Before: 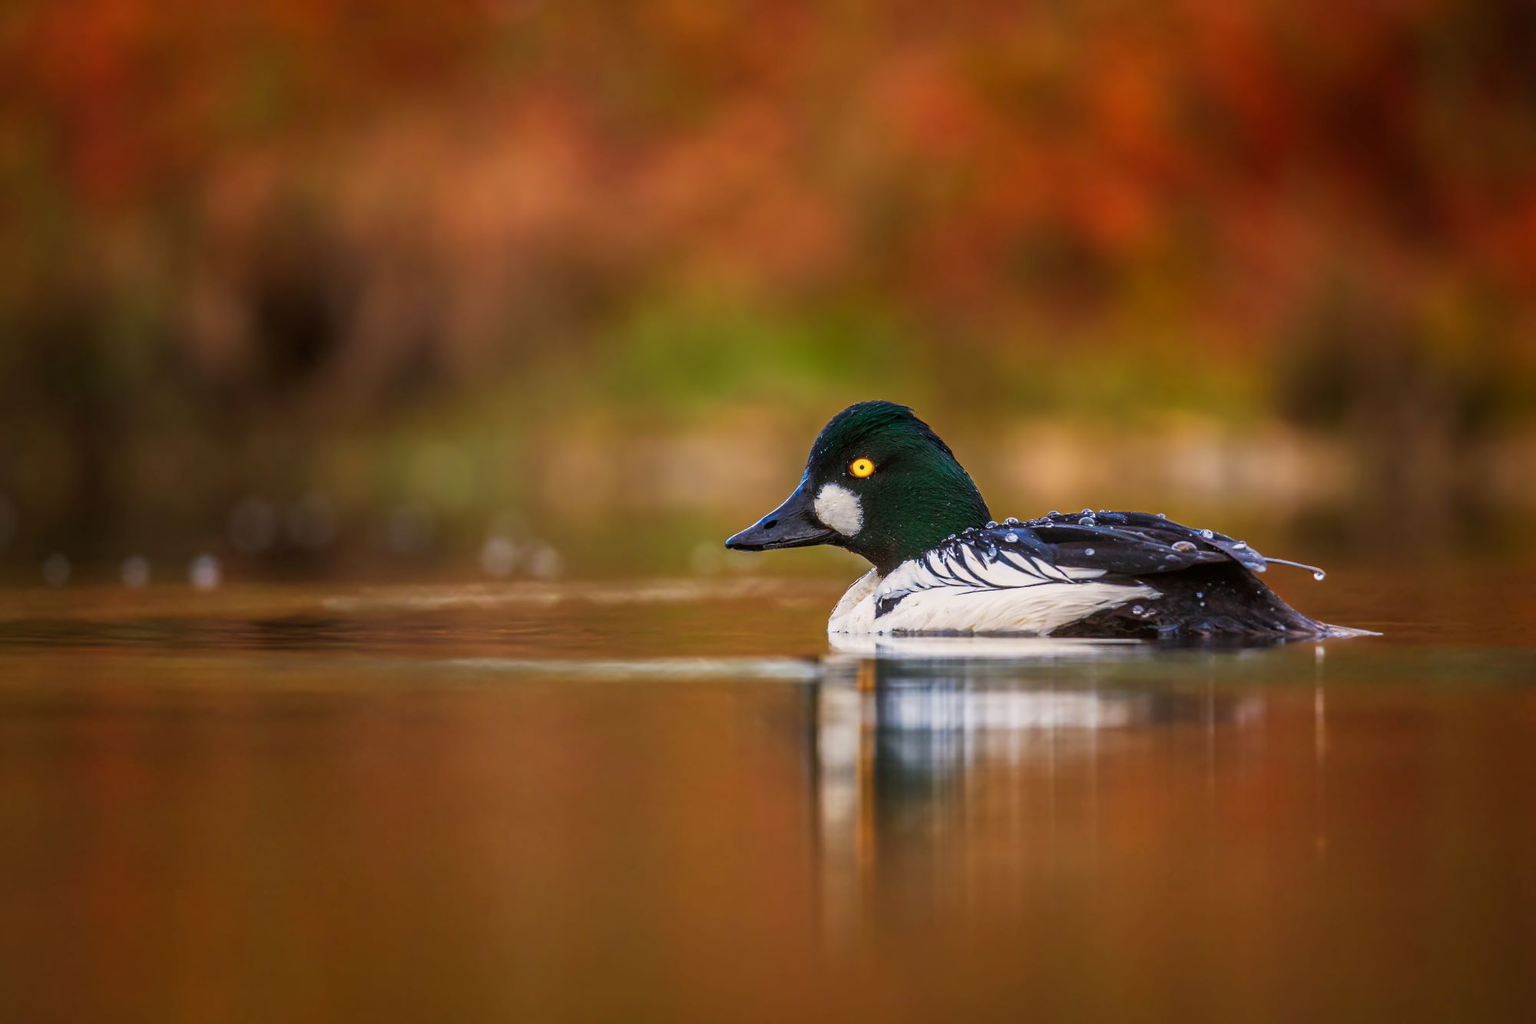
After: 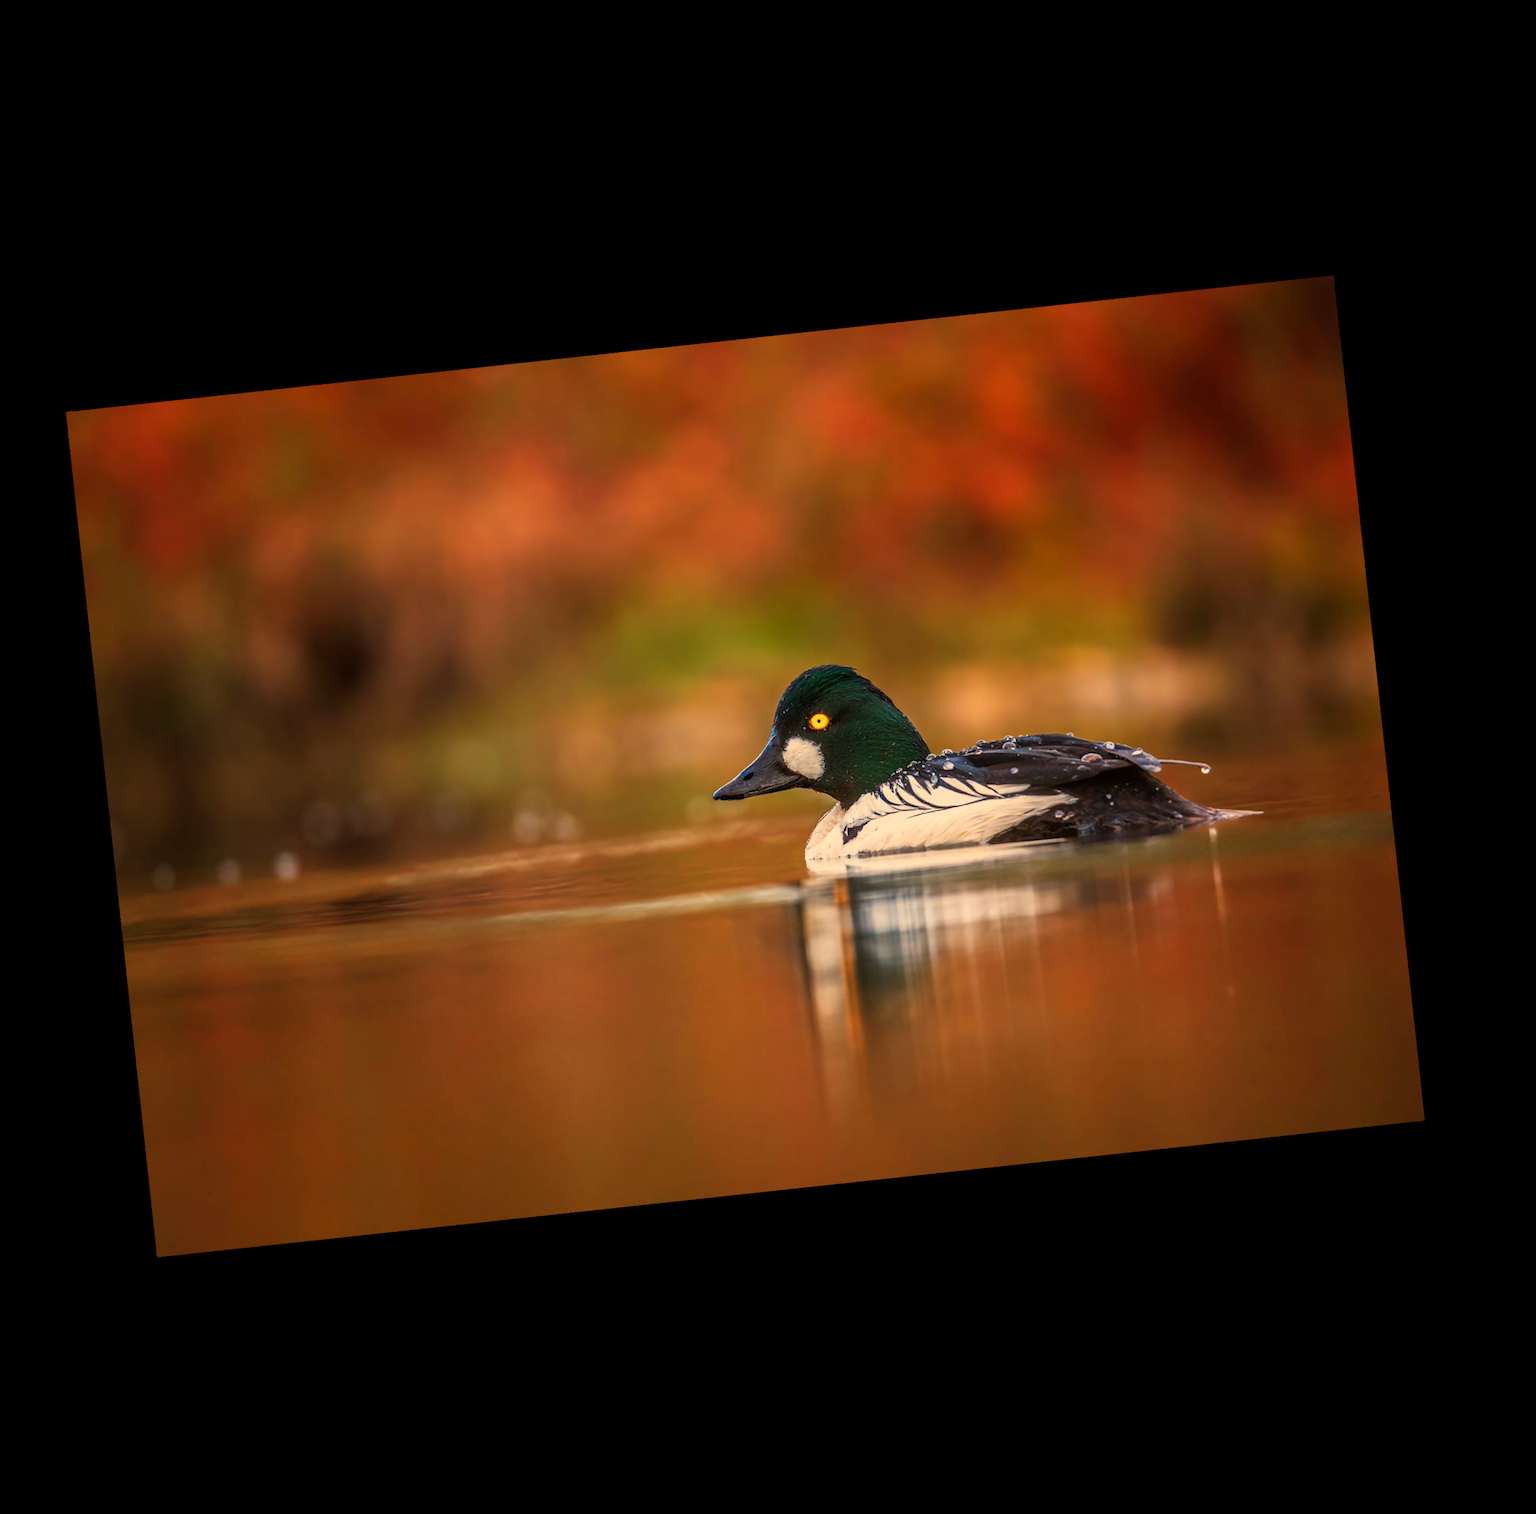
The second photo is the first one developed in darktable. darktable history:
crop and rotate: angle 19.43°, left 6.812%, right 4.125%, bottom 1.087%
rotate and perspective: rotation 13.27°, automatic cropping off
white balance: red 1.138, green 0.996, blue 0.812
